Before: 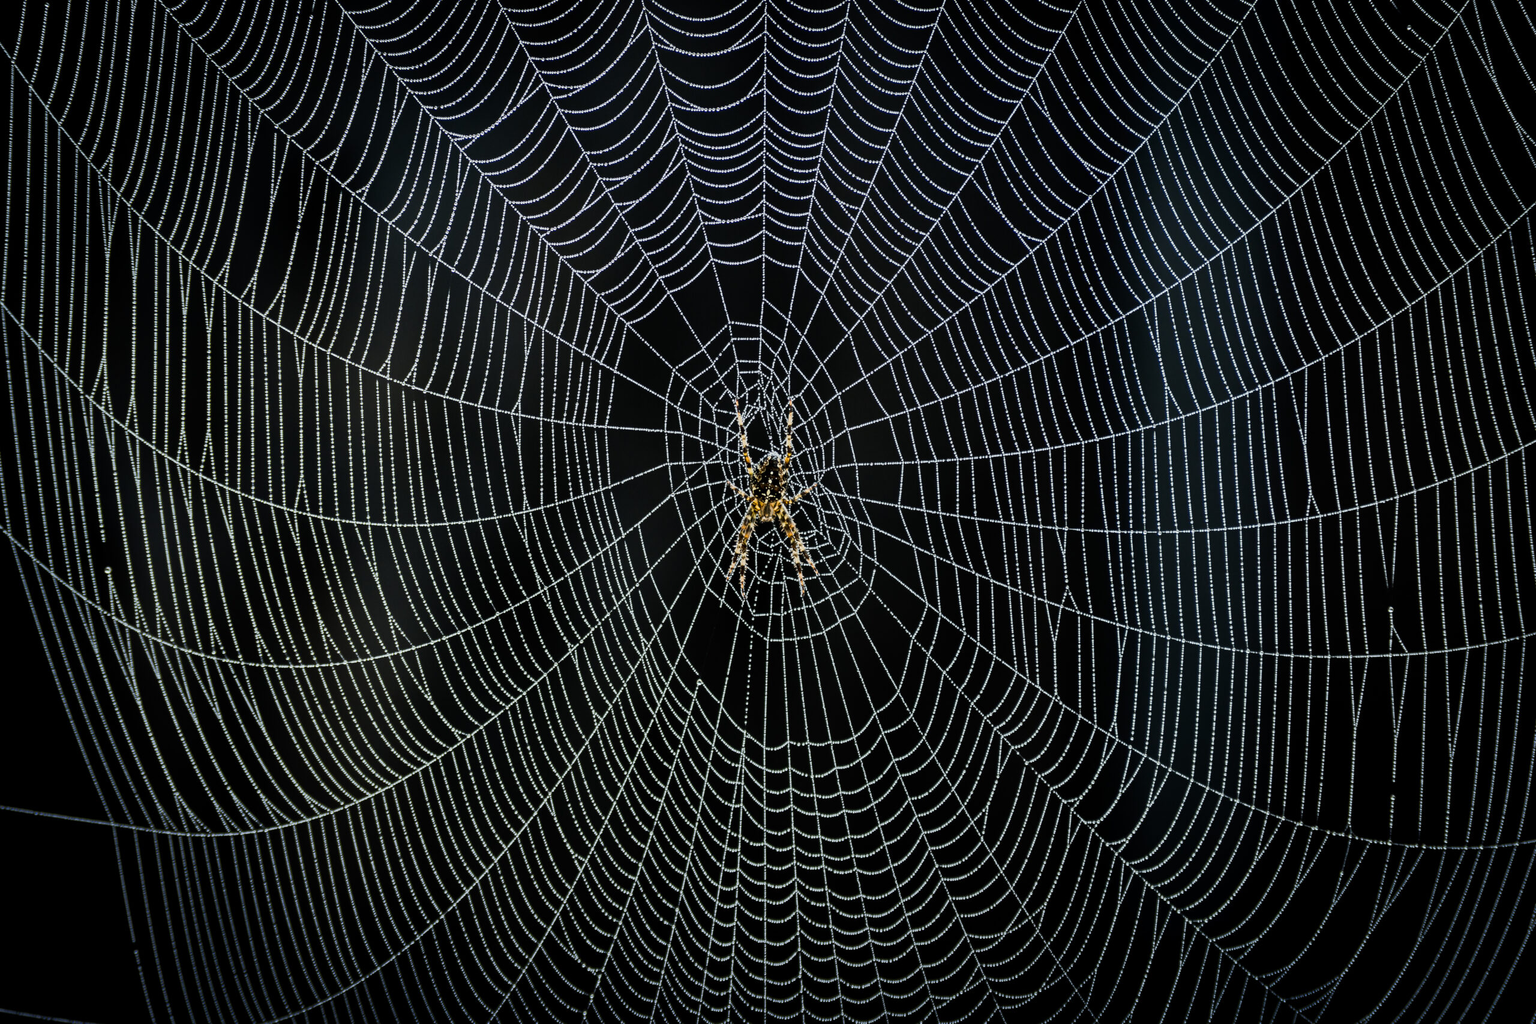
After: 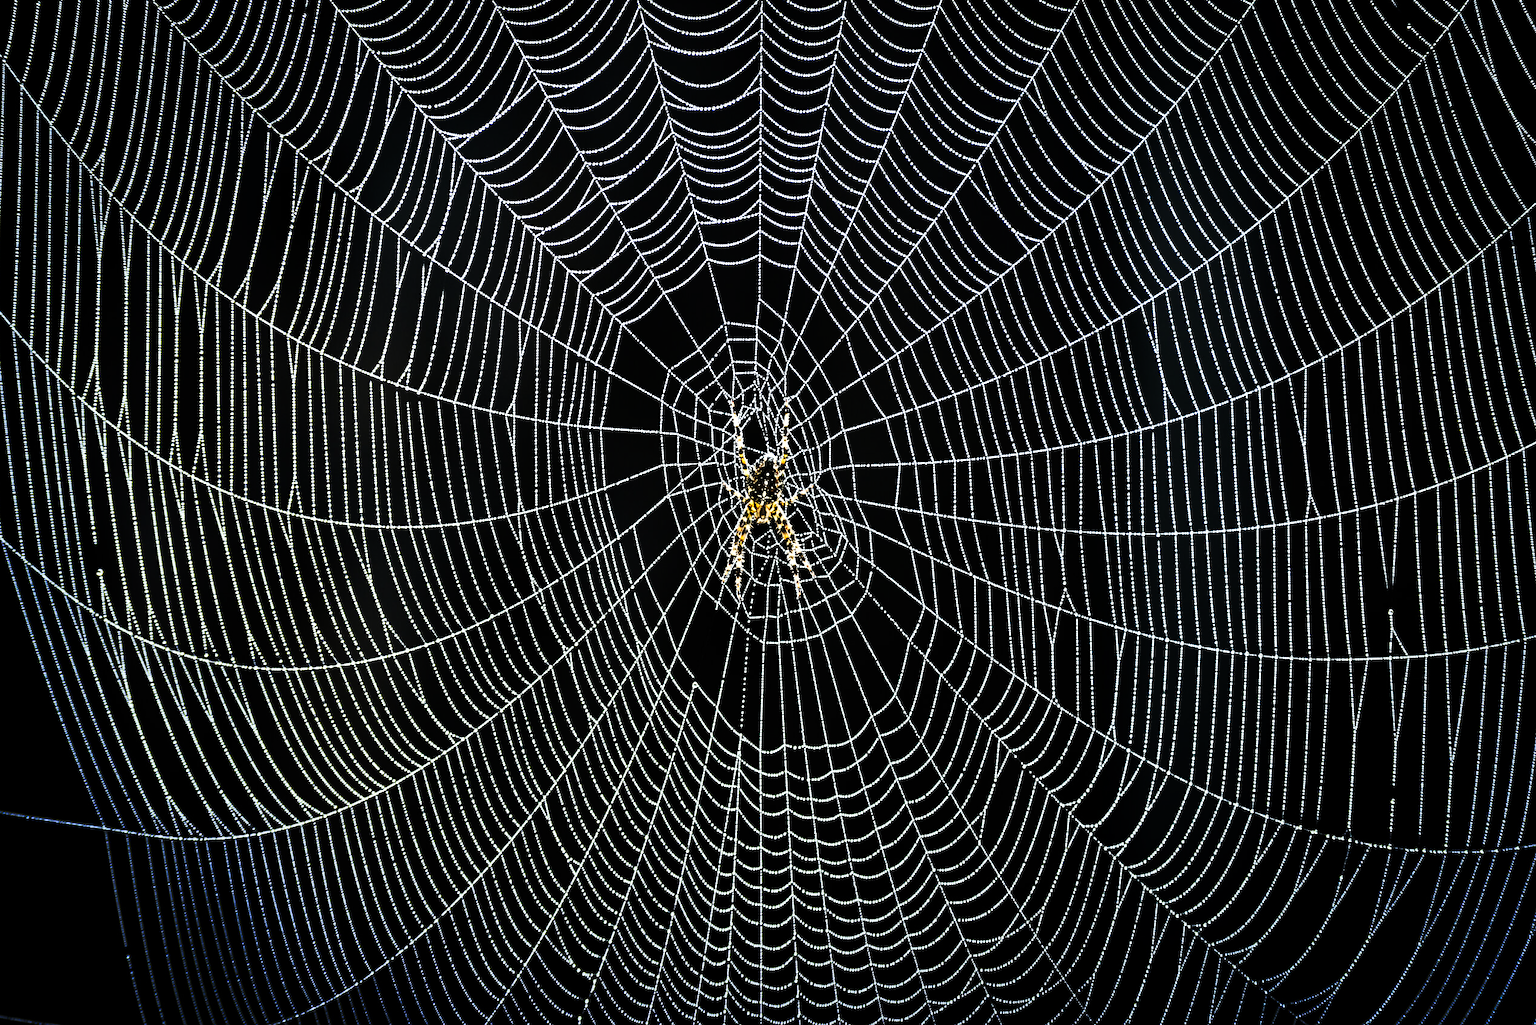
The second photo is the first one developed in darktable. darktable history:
shadows and highlights: radius 118.69, shadows 42.21, highlights -61.56, soften with gaussian
tone equalizer: -8 EV -1.08 EV, -7 EV -1.01 EV, -6 EV -0.867 EV, -5 EV -0.578 EV, -3 EV 0.578 EV, -2 EV 0.867 EV, -1 EV 1.01 EV, +0 EV 1.08 EV, edges refinement/feathering 500, mask exposure compensation -1.57 EV, preserve details no
crop and rotate: left 0.614%, top 0.179%, bottom 0.309%
base curve: curves: ch0 [(0, 0) (0.036, 0.025) (0.121, 0.166) (0.206, 0.329) (0.605, 0.79) (1, 1)], preserve colors none
